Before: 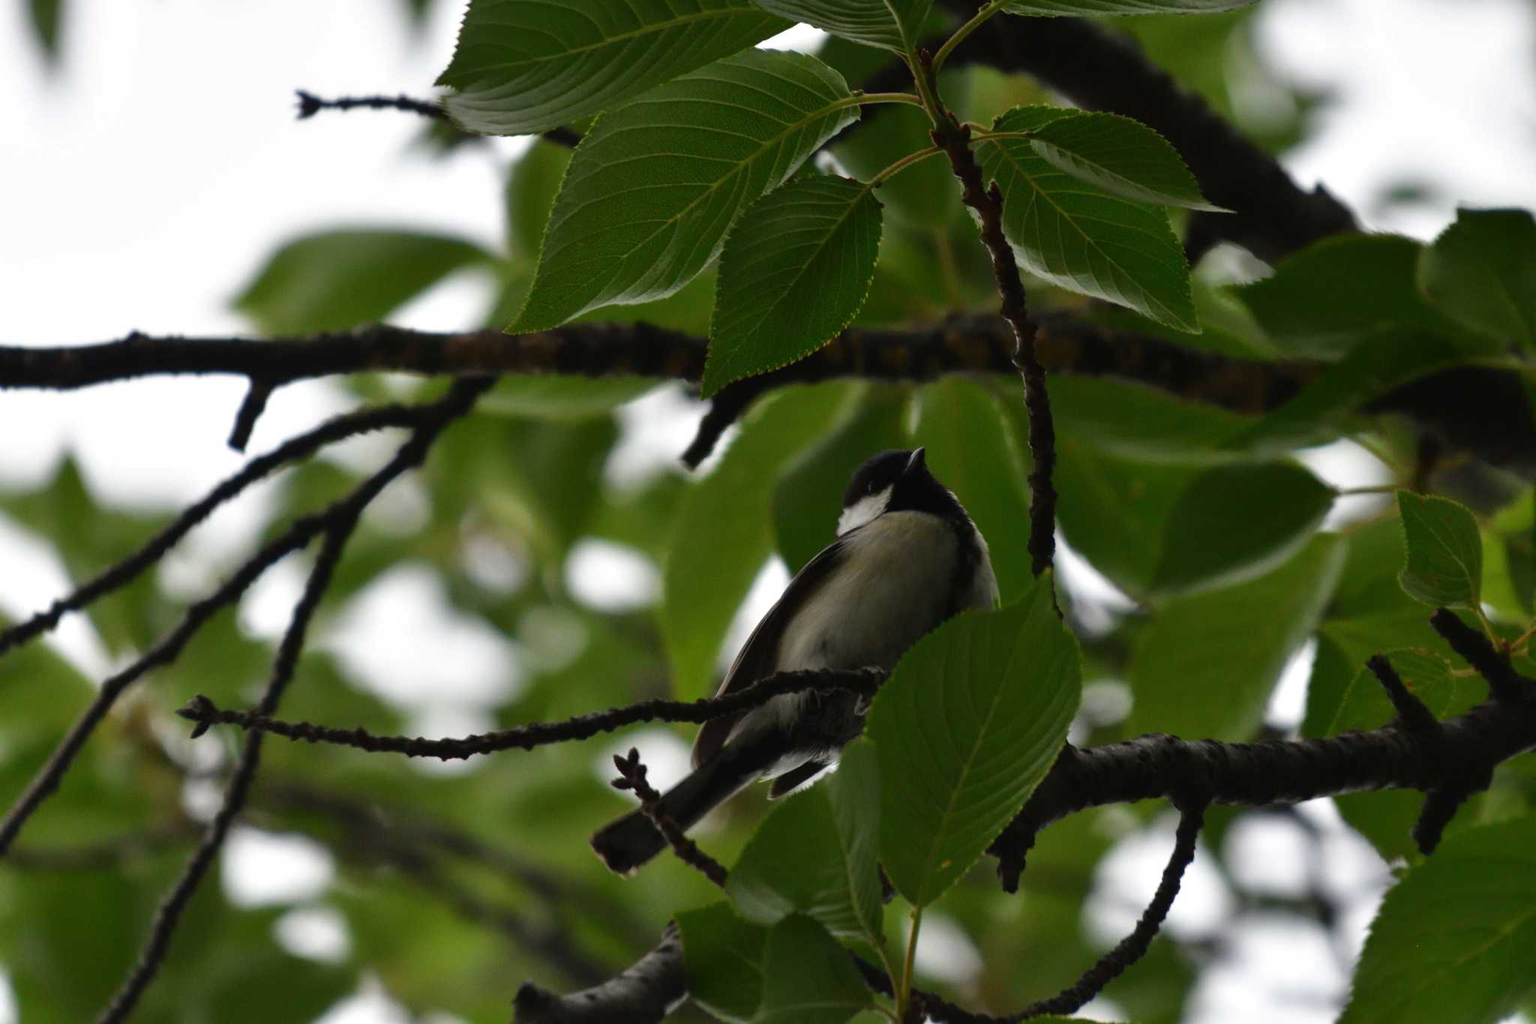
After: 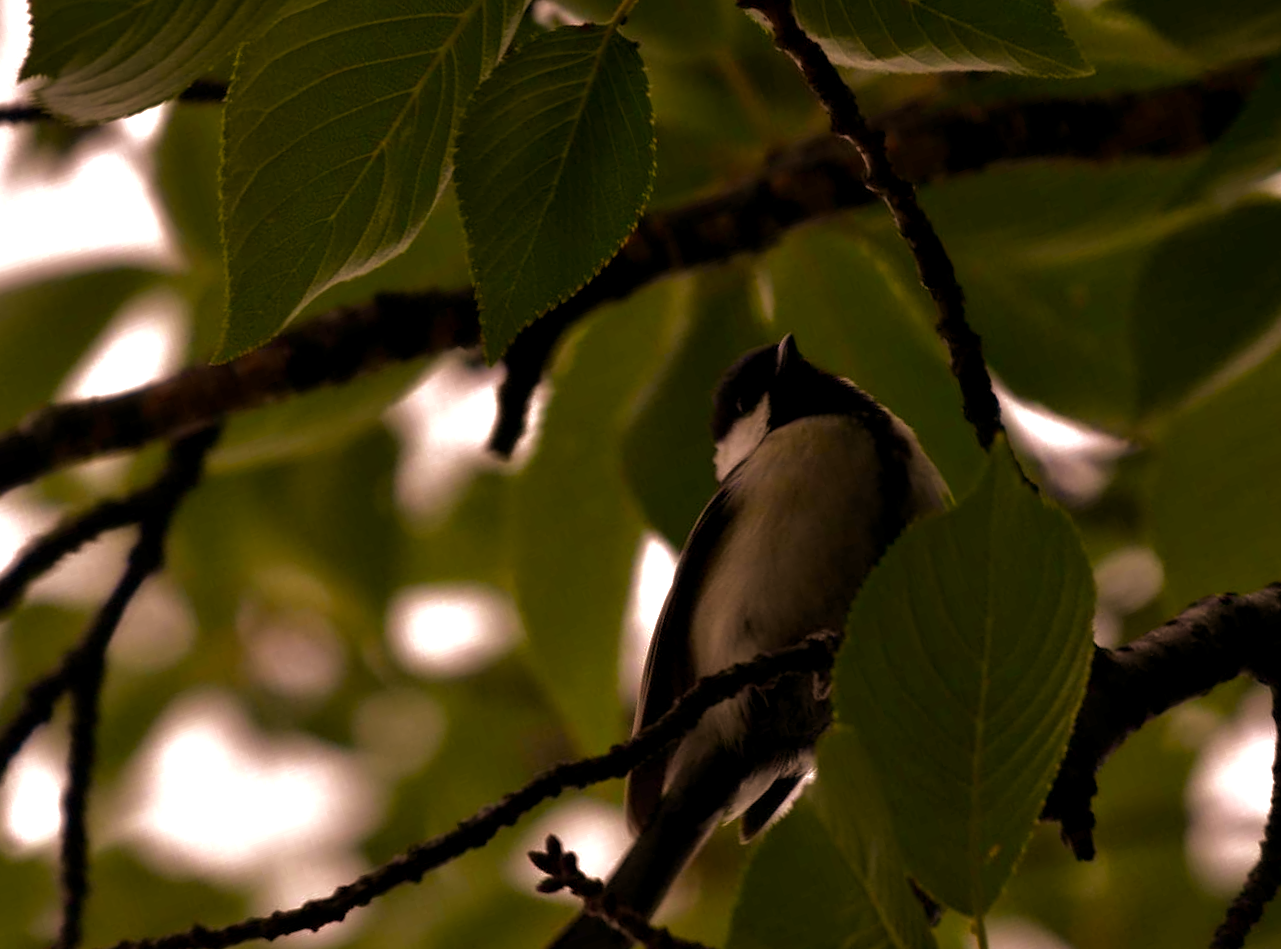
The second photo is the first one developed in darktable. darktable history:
velvia: on, module defaults
crop and rotate: angle 18.36°, left 6.926%, right 4.13%, bottom 1.075%
color balance rgb: shadows lift › chroma 9.77%, shadows lift › hue 45.34°, highlights gain › luminance 7.645%, highlights gain › chroma 0.972%, highlights gain › hue 47.75°, global offset › luminance -0.474%, shadows fall-off 299.356%, white fulcrum 1.98 EV, highlights fall-off 299.288%, perceptual saturation grading › global saturation 14.836%, perceptual brilliance grading › highlights 19.446%, perceptual brilliance grading › mid-tones 20.726%, perceptual brilliance grading › shadows -20.675%, mask middle-gray fulcrum 99.361%, contrast gray fulcrum 38.399%
